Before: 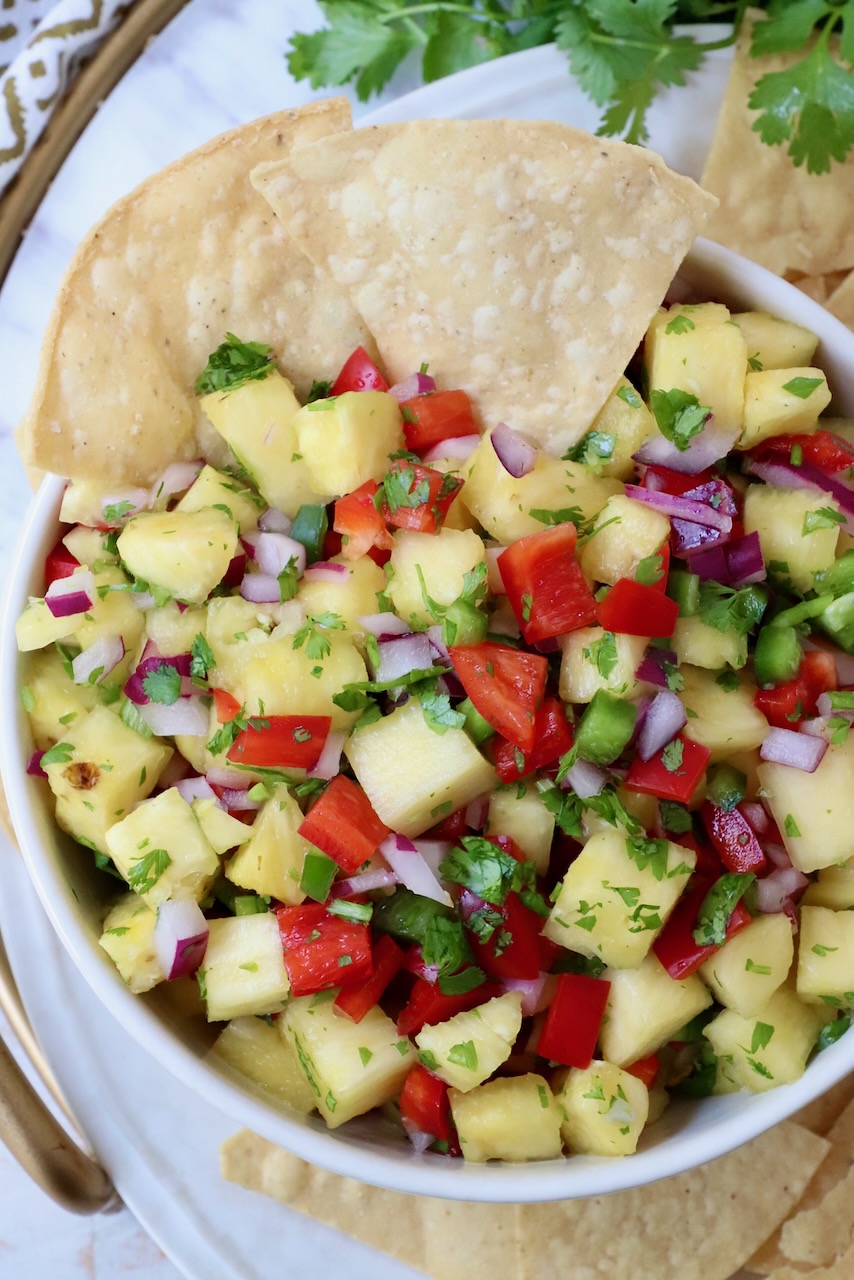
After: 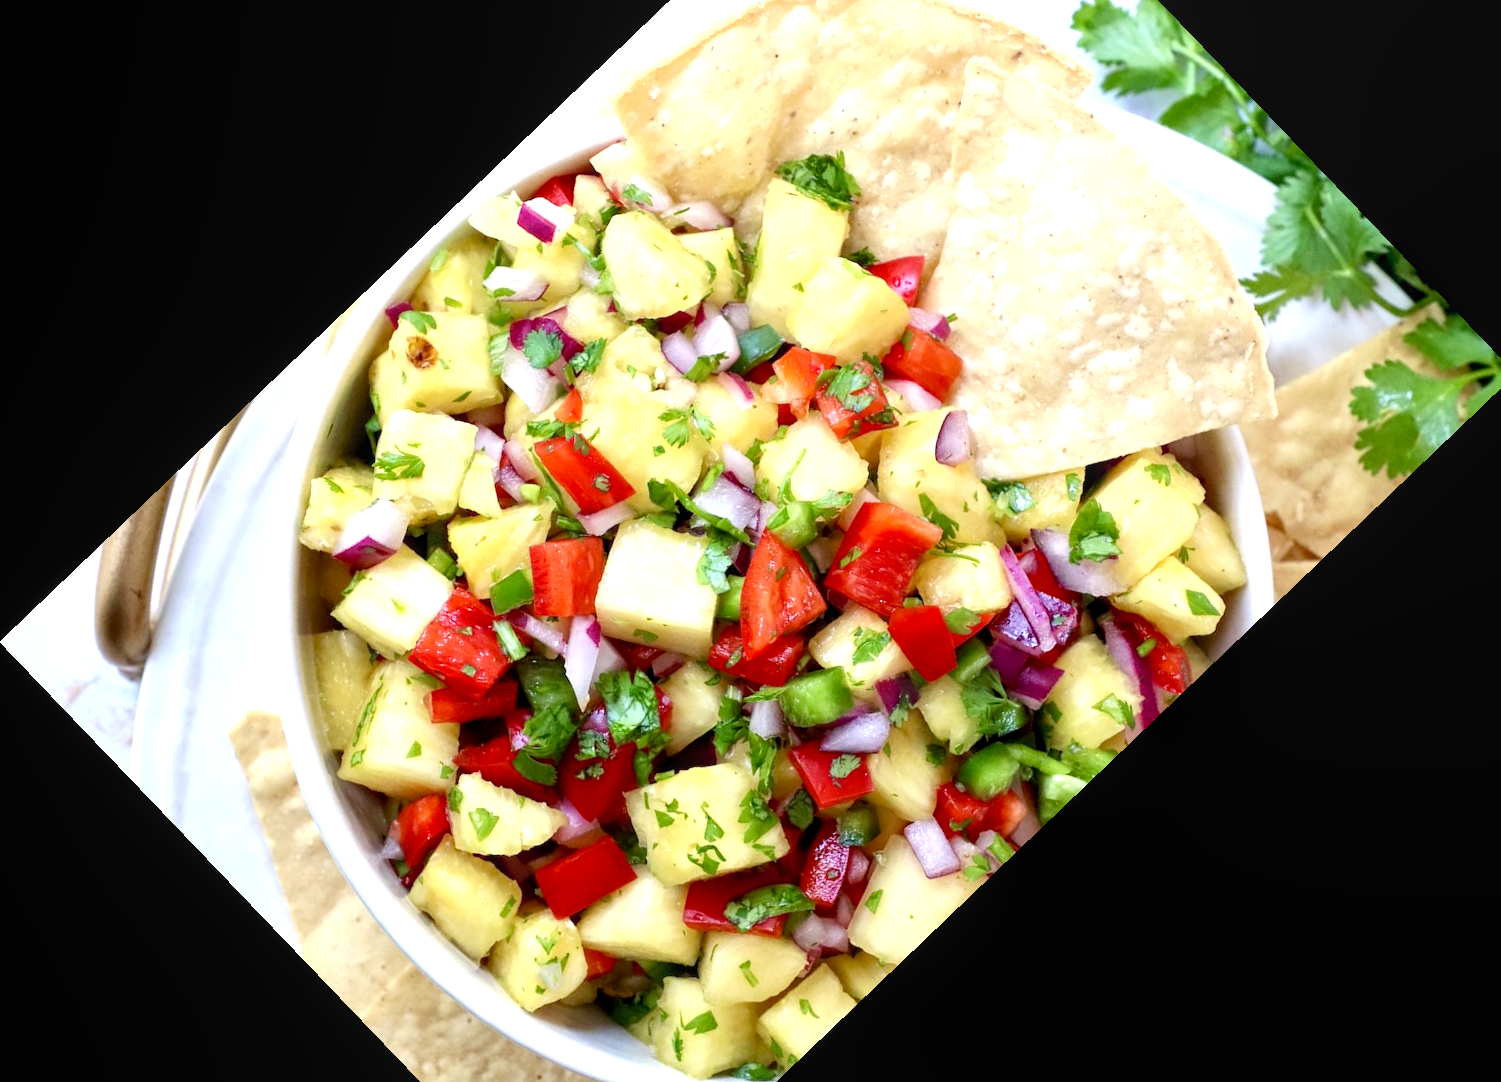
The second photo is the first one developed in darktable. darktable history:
crop and rotate: angle -46.26°, top 16.234%, right 0.912%, bottom 11.704%
exposure: exposure 0.74 EV, compensate highlight preservation false
local contrast: highlights 99%, shadows 86%, detail 160%, midtone range 0.2
